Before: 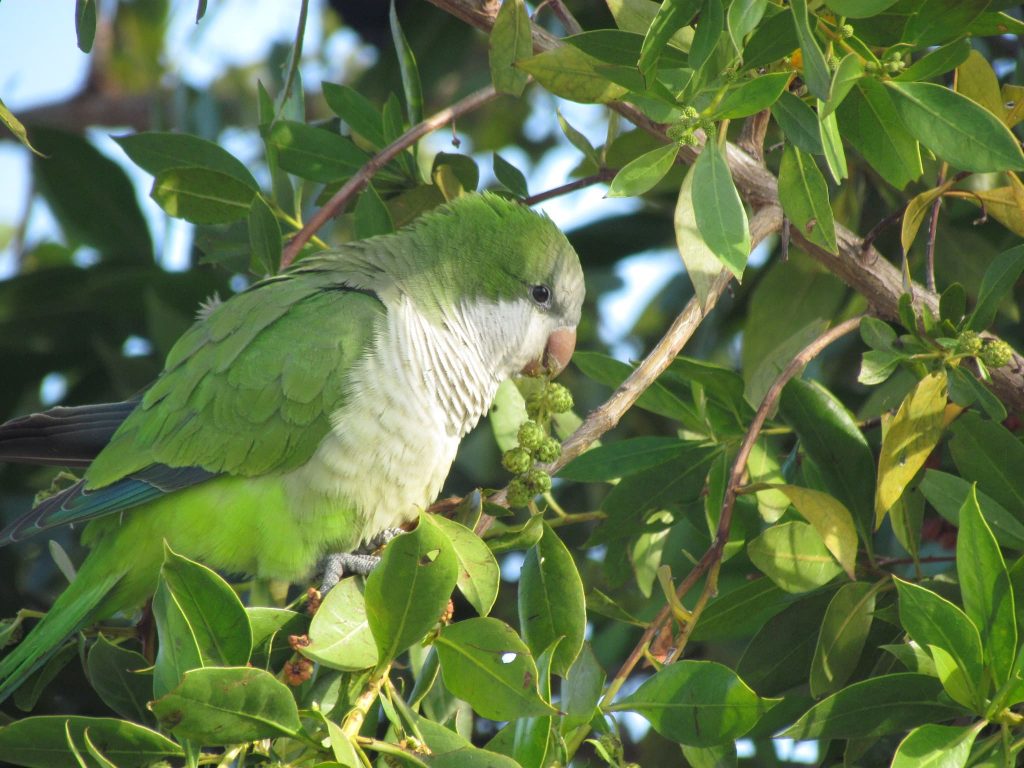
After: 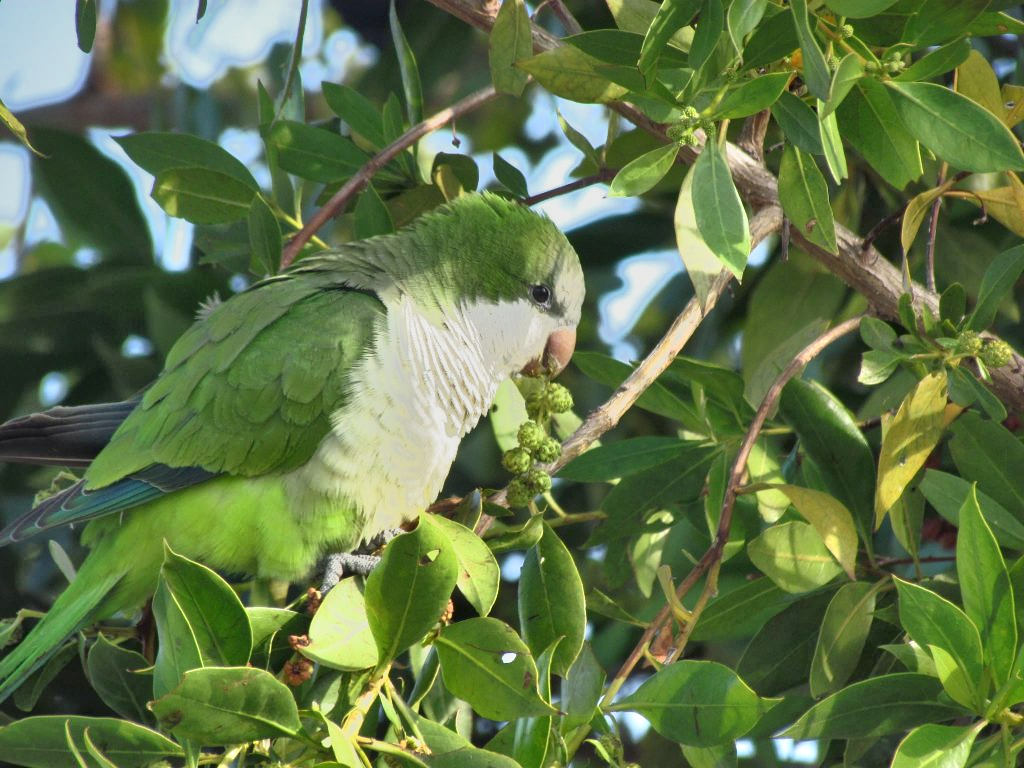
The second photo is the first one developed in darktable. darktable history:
local contrast: mode bilateral grid, contrast 20, coarseness 50, detail 171%, midtone range 0.2
tone equalizer: -7 EV -0.63 EV, -6 EV 1 EV, -5 EV -0.45 EV, -4 EV 0.43 EV, -3 EV 0.41 EV, -2 EV 0.15 EV, -1 EV -0.15 EV, +0 EV -0.39 EV, smoothing diameter 25%, edges refinement/feathering 10, preserve details guided filter
